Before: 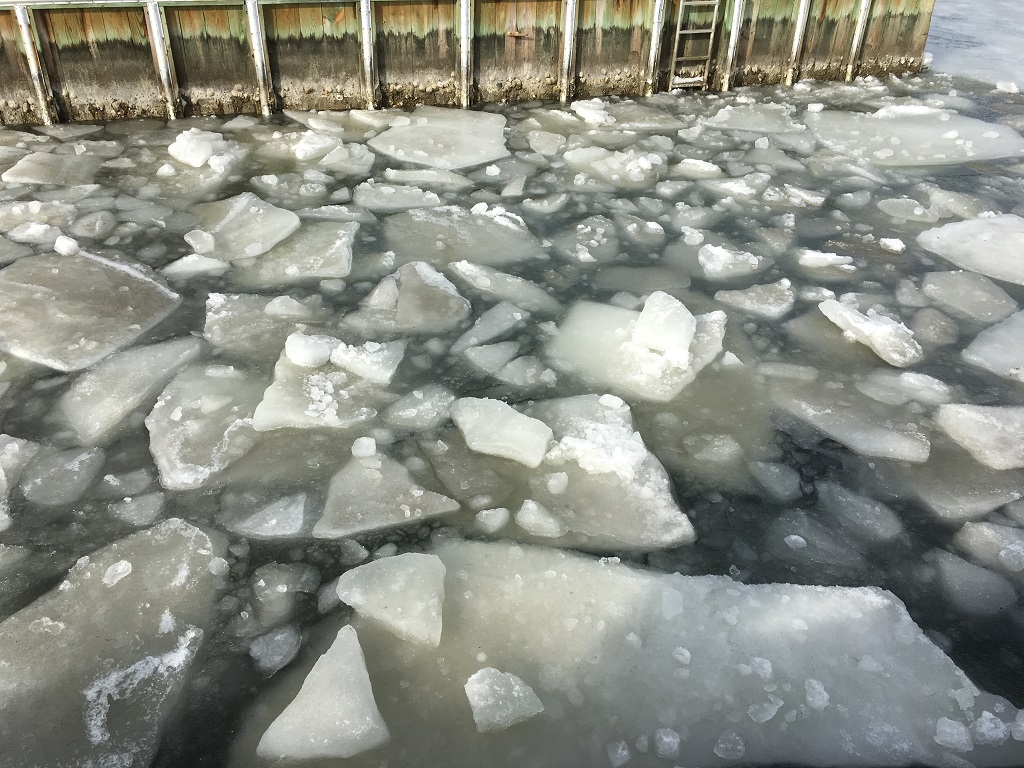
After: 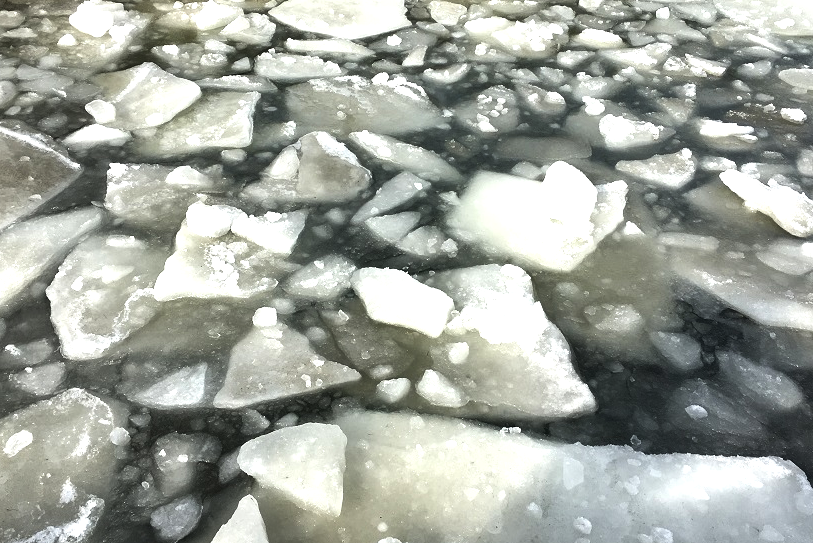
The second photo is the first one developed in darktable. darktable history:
tone equalizer: -8 EV -0.75 EV, -7 EV -0.7 EV, -6 EV -0.6 EV, -5 EV -0.4 EV, -3 EV 0.4 EV, -2 EV 0.6 EV, -1 EV 0.7 EV, +0 EV 0.75 EV, edges refinement/feathering 500, mask exposure compensation -1.57 EV, preserve details no
shadows and highlights: shadows 12, white point adjustment 1.2, soften with gaussian
crop: left 9.712%, top 16.928%, right 10.845%, bottom 12.332%
